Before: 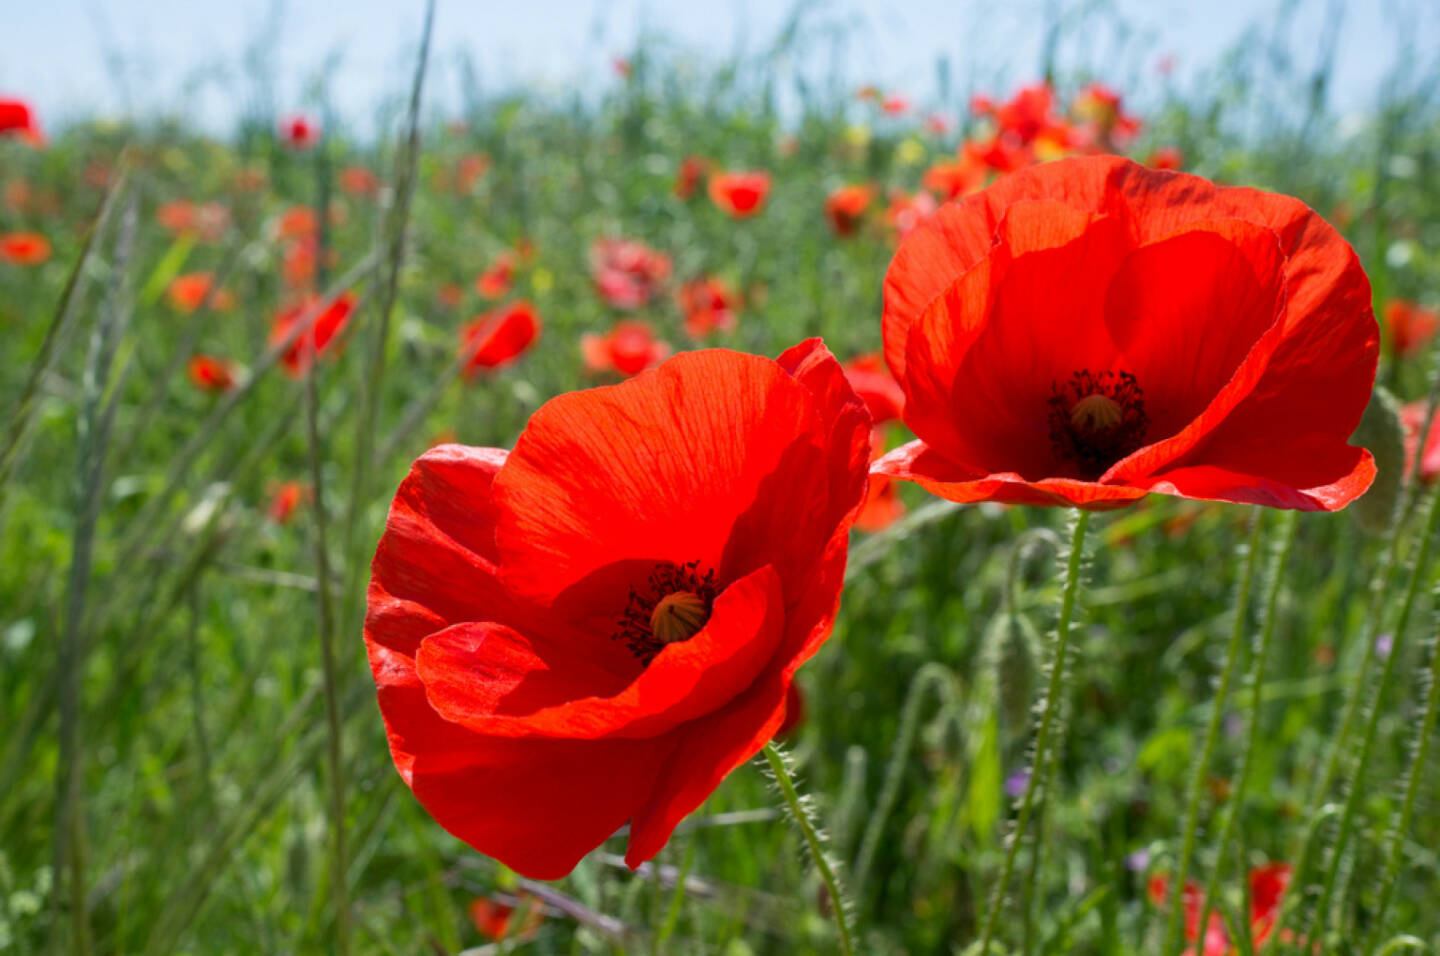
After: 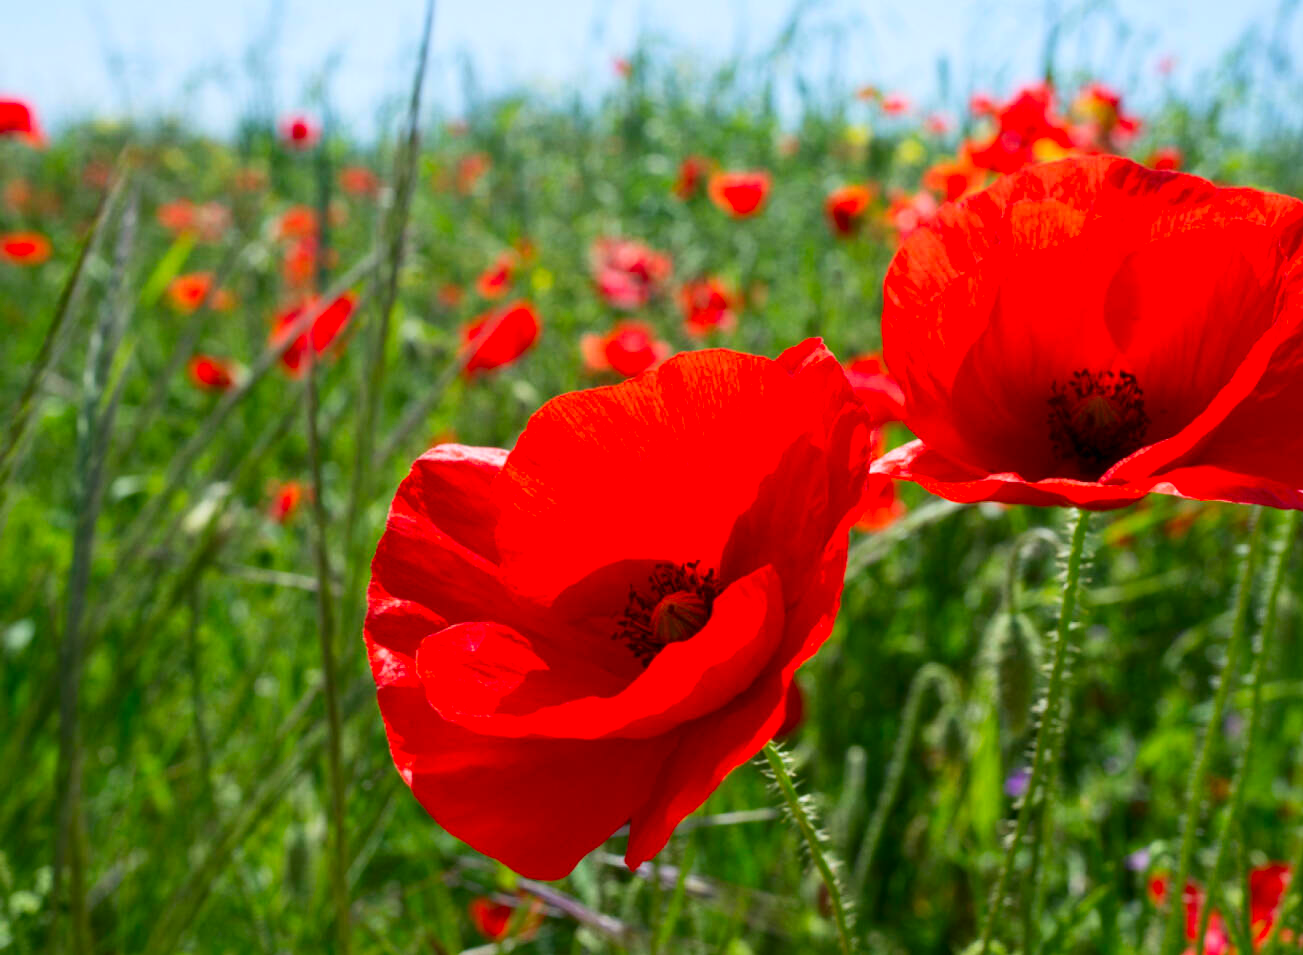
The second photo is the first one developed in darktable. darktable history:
contrast brightness saturation: contrast 0.166, saturation 0.314
crop: right 9.491%, bottom 0.039%
